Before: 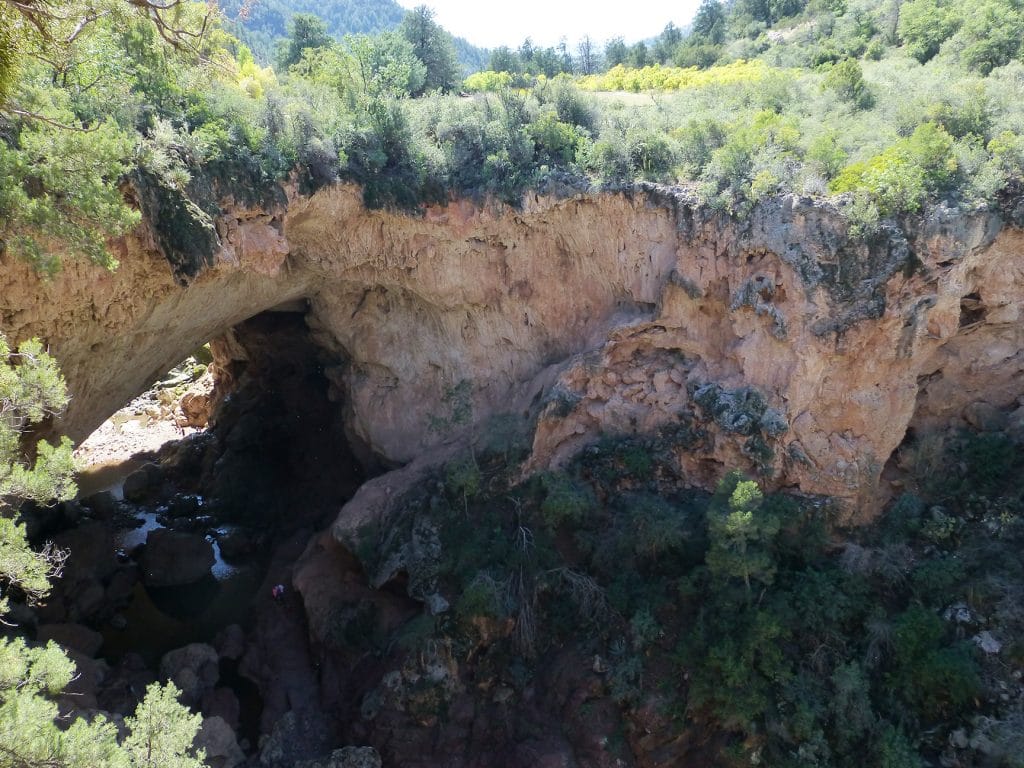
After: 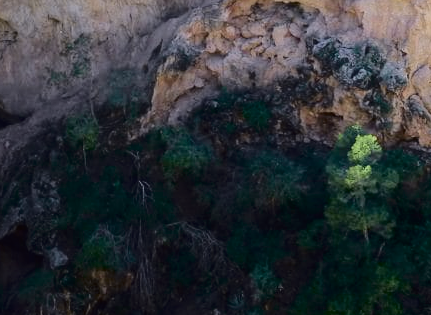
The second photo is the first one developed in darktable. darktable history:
tone curve: curves: ch0 [(0, 0.011) (0.053, 0.026) (0.174, 0.115) (0.398, 0.444) (0.673, 0.775) (0.829, 0.906) (0.991, 0.981)]; ch1 [(0, 0) (0.276, 0.206) (0.409, 0.383) (0.473, 0.458) (0.492, 0.501) (0.512, 0.513) (0.54, 0.543) (0.585, 0.617) (0.659, 0.686) (0.78, 0.8) (1, 1)]; ch2 [(0, 0) (0.438, 0.449) (0.473, 0.469) (0.503, 0.5) (0.523, 0.534) (0.562, 0.594) (0.612, 0.635) (0.695, 0.713) (1, 1)], color space Lab, independent channels, preserve colors none
crop: left 37.221%, top 45.169%, right 20.63%, bottom 13.777%
shadows and highlights: shadows -20, white point adjustment -2, highlights -35
